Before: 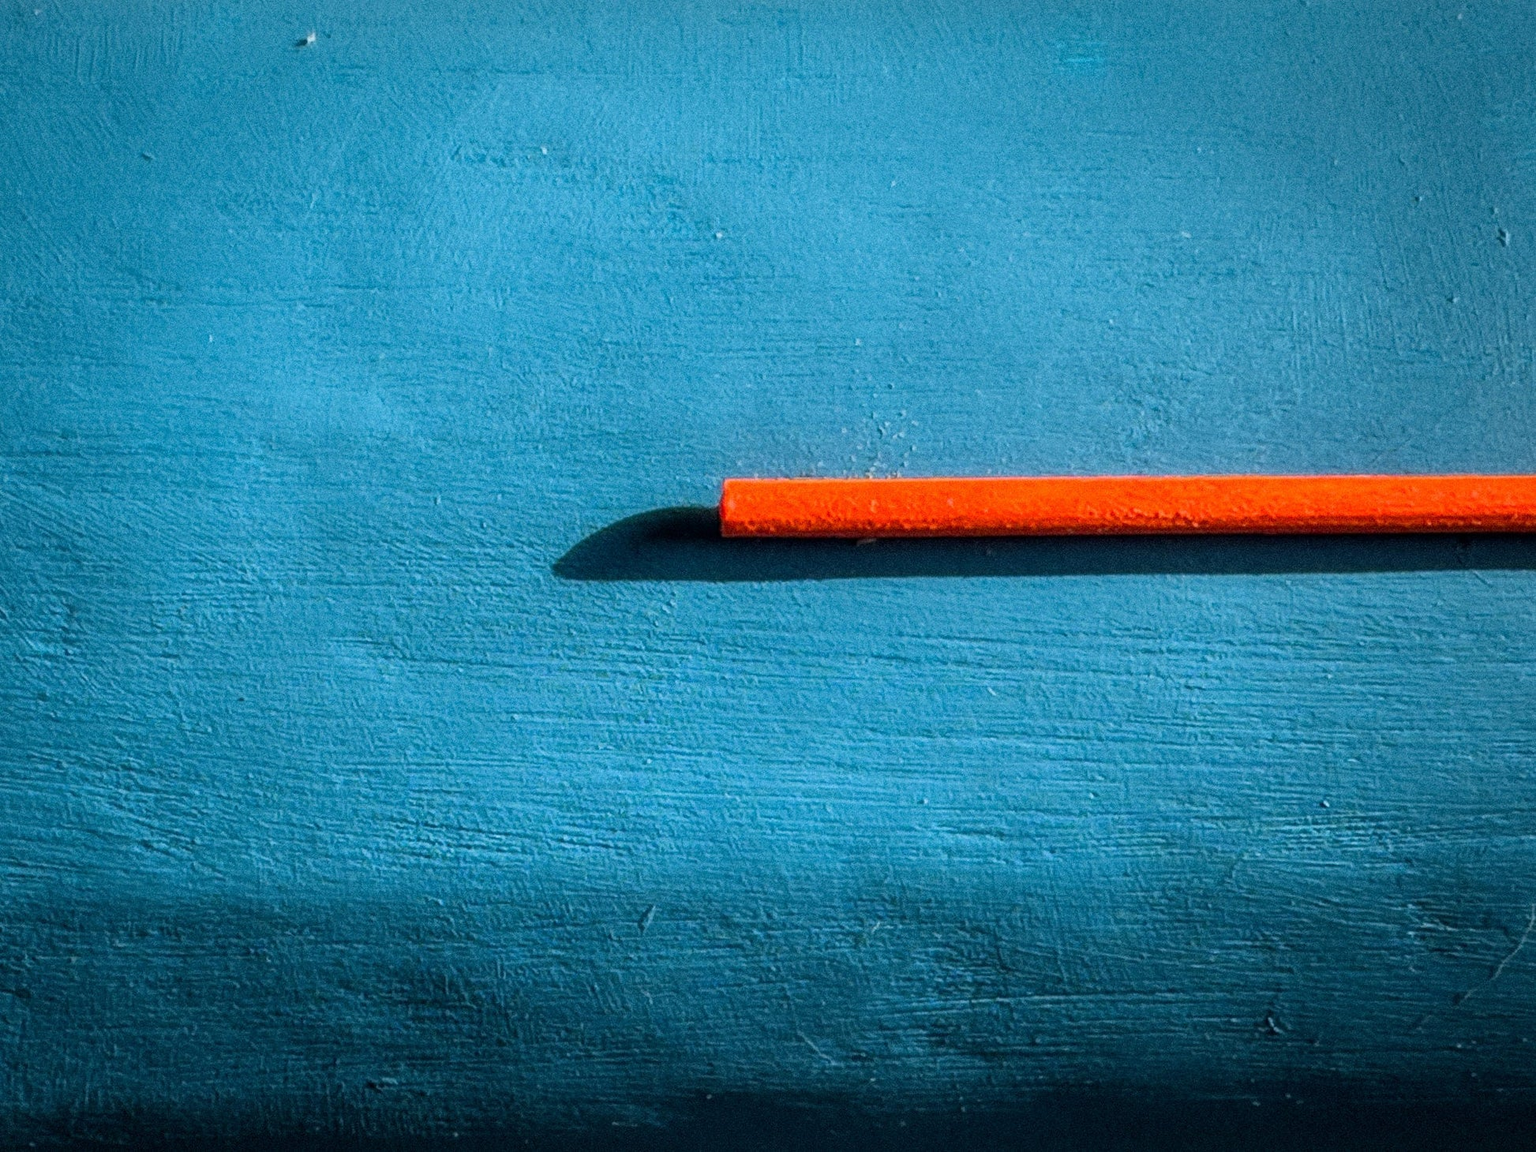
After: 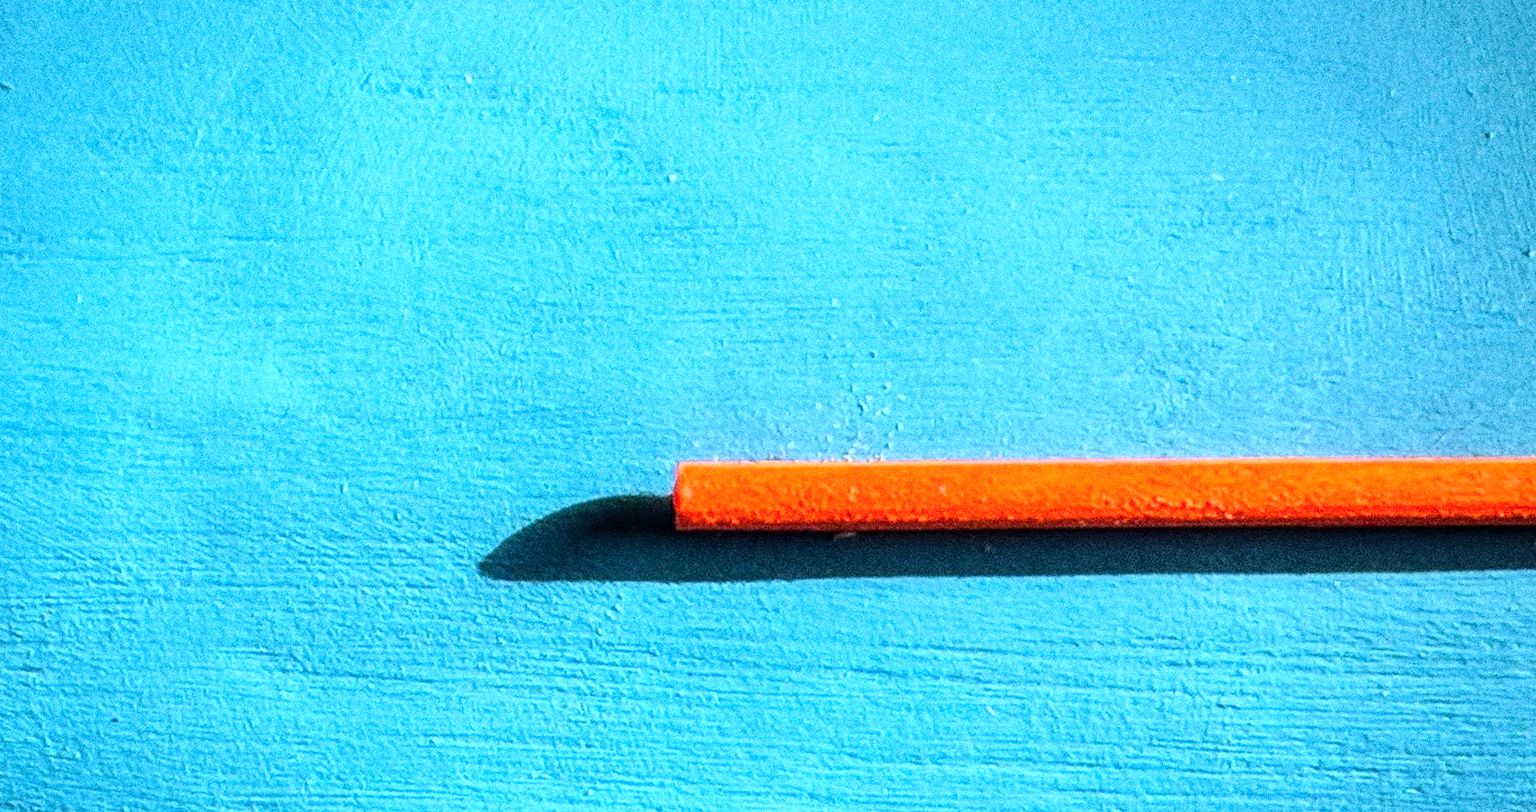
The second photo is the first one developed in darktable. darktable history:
crop and rotate: left 9.345%, top 7.22%, right 4.982%, bottom 32.331%
base curve: curves: ch0 [(0, 0) (0.018, 0.026) (0.143, 0.37) (0.33, 0.731) (0.458, 0.853) (0.735, 0.965) (0.905, 0.986) (1, 1)]
